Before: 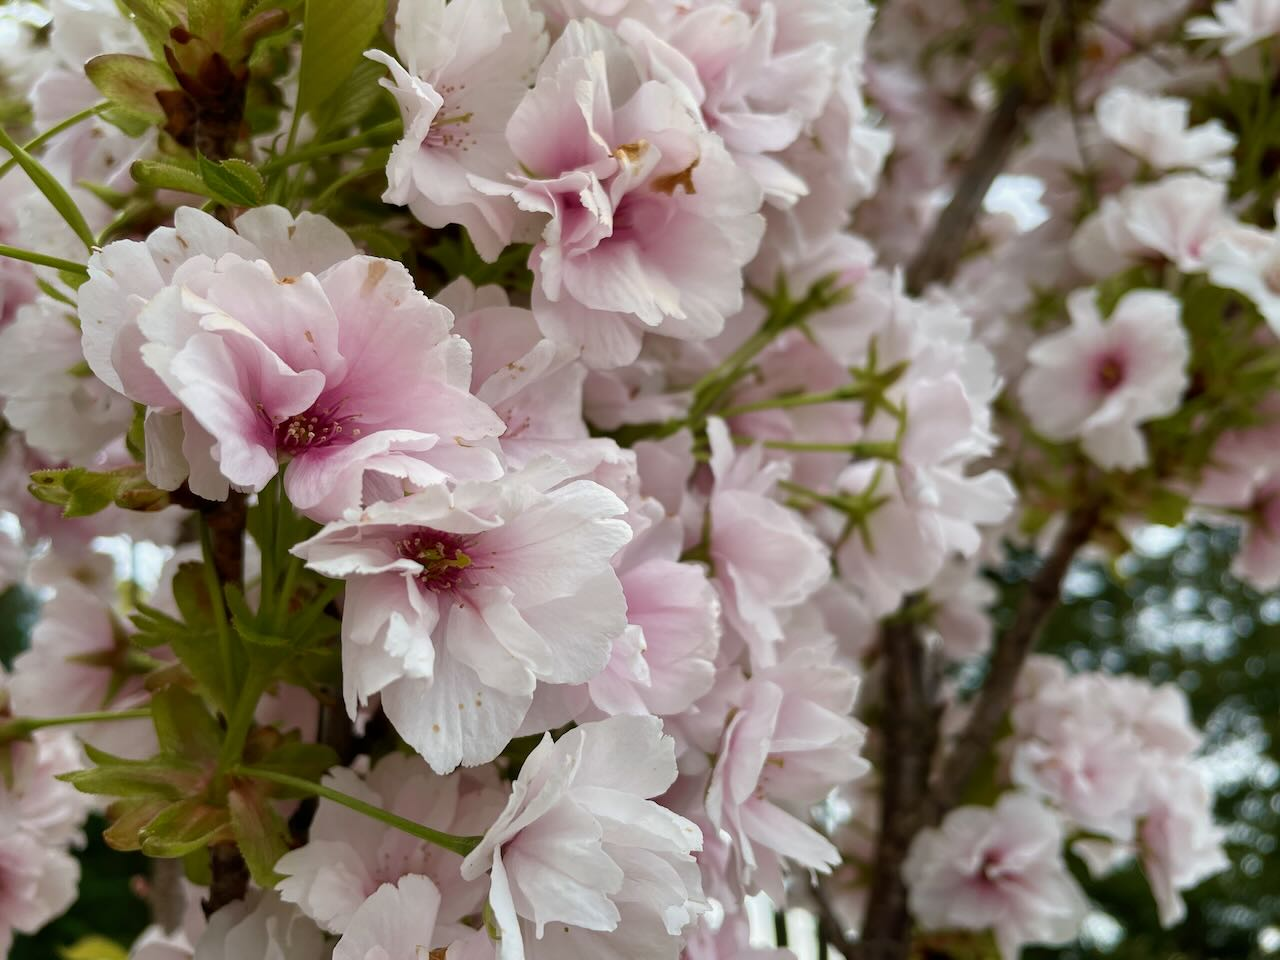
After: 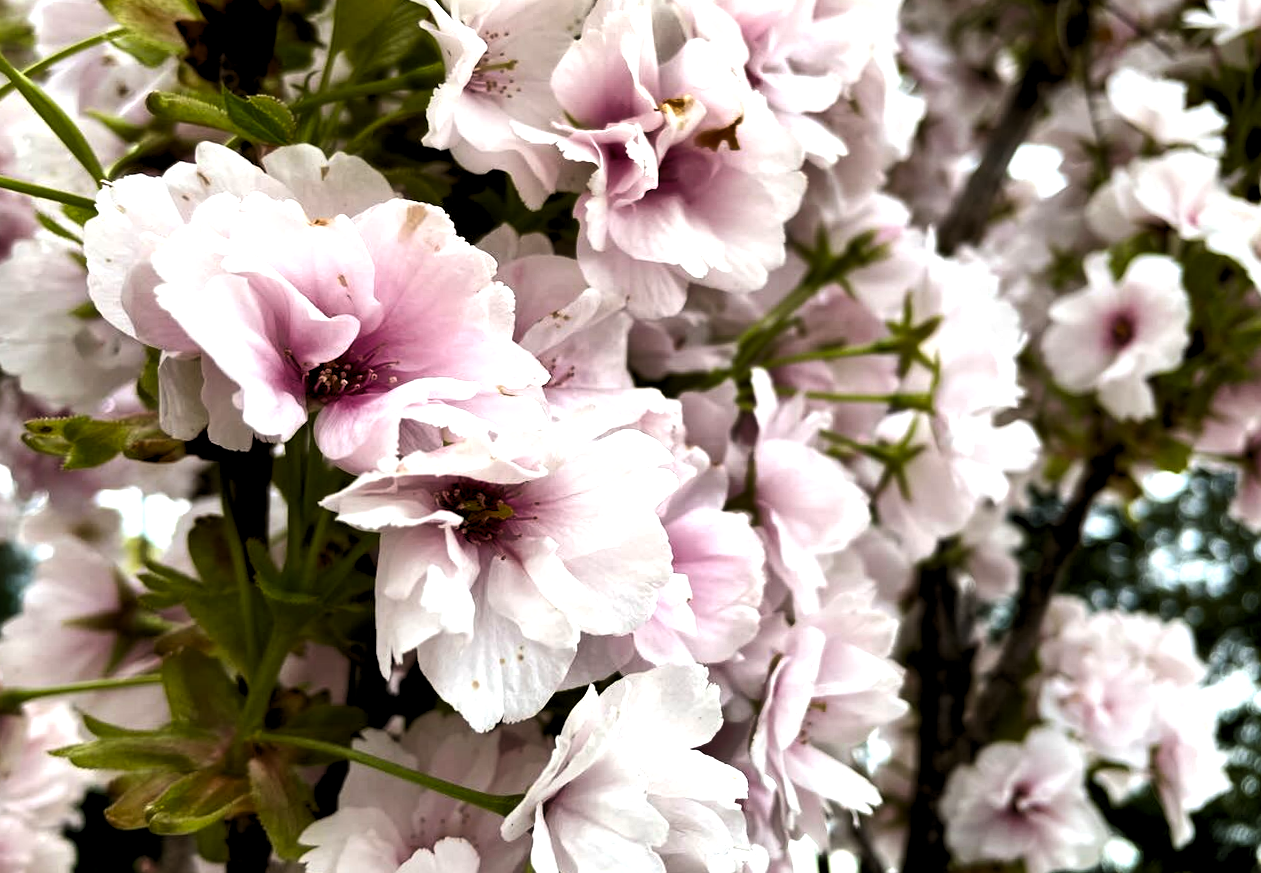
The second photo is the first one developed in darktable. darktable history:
rotate and perspective: rotation -0.013°, lens shift (vertical) -0.027, lens shift (horizontal) 0.178, crop left 0.016, crop right 0.989, crop top 0.082, crop bottom 0.918
levels: levels [0.055, 0.477, 0.9]
tone equalizer: -8 EV -0.75 EV, -7 EV -0.7 EV, -6 EV -0.6 EV, -5 EV -0.4 EV, -3 EV 0.4 EV, -2 EV 0.6 EV, -1 EV 0.7 EV, +0 EV 0.75 EV, edges refinement/feathering 500, mask exposure compensation -1.57 EV, preserve details no
shadows and highlights: soften with gaussian
color balance: output saturation 98.5%
